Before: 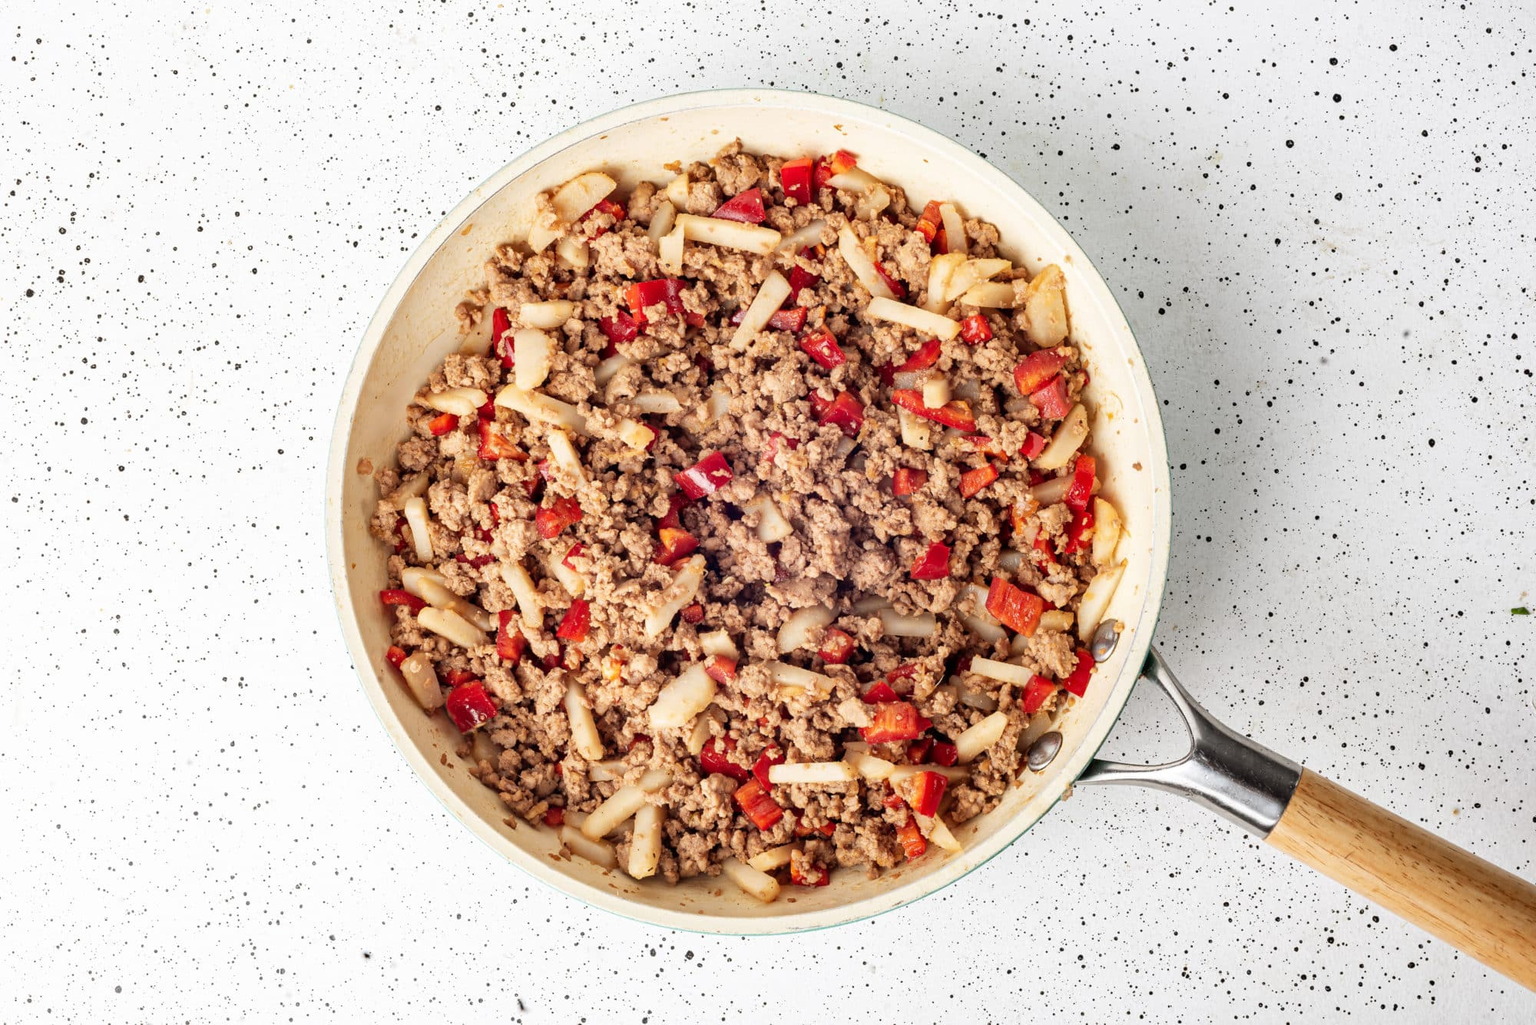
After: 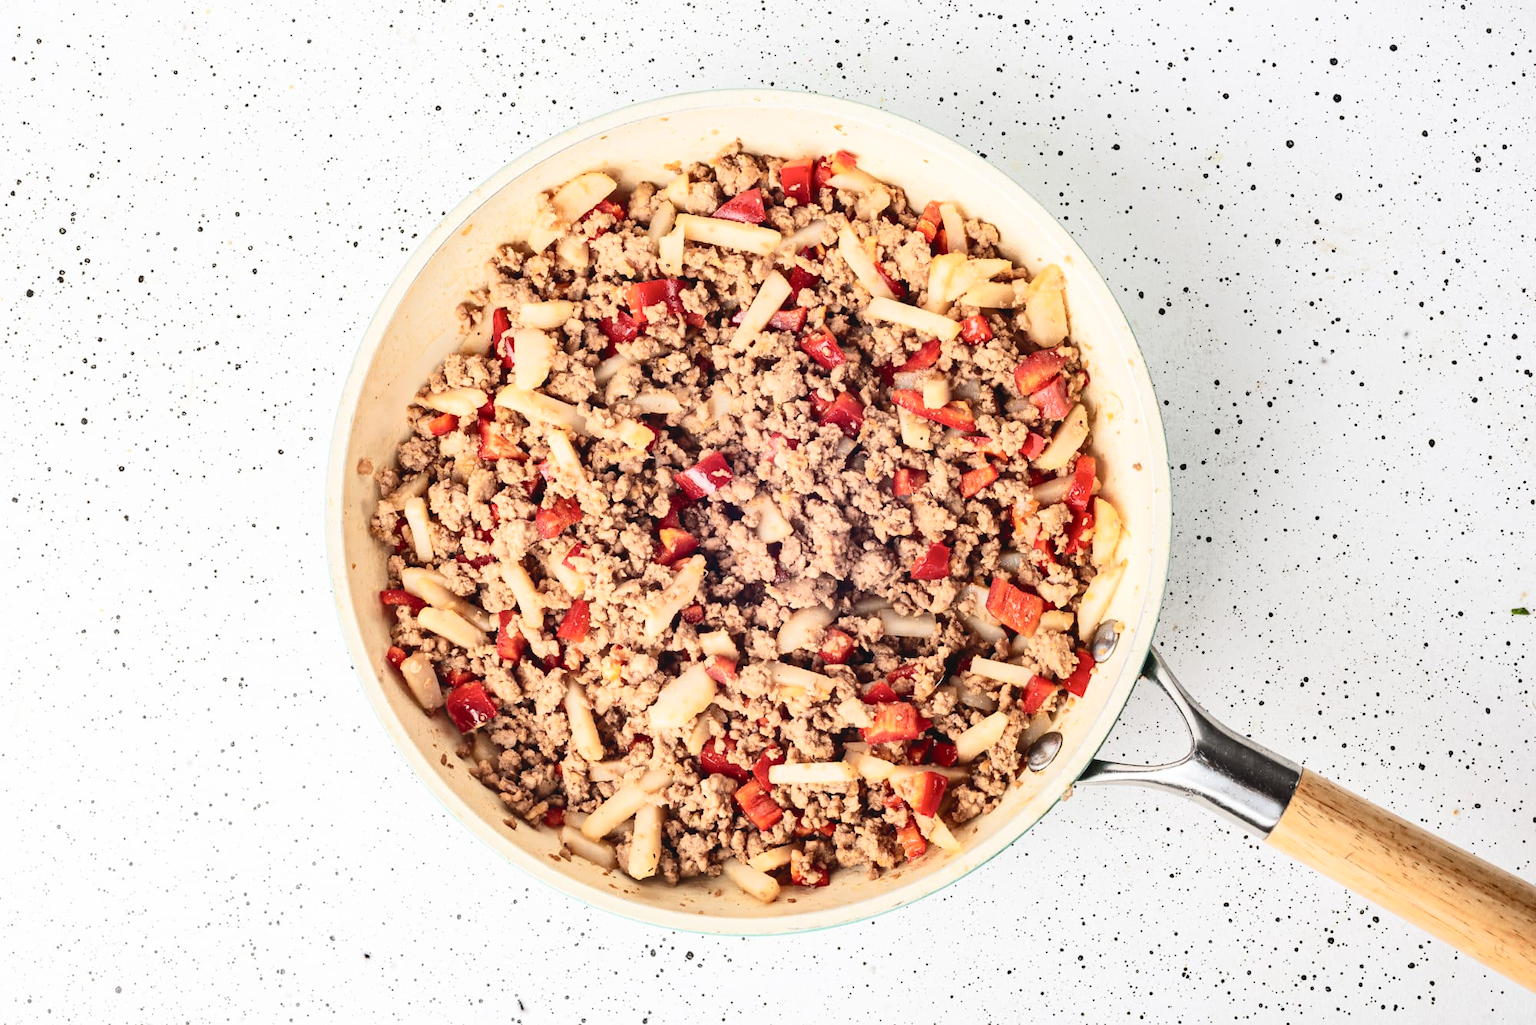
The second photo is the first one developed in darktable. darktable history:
tone curve: curves: ch0 [(0, 0) (0.003, 0.045) (0.011, 0.054) (0.025, 0.069) (0.044, 0.083) (0.069, 0.101) (0.1, 0.119) (0.136, 0.146) (0.177, 0.177) (0.224, 0.221) (0.277, 0.277) (0.335, 0.362) (0.399, 0.452) (0.468, 0.571) (0.543, 0.666) (0.623, 0.758) (0.709, 0.853) (0.801, 0.896) (0.898, 0.945) (1, 1)], color space Lab, independent channels, preserve colors none
